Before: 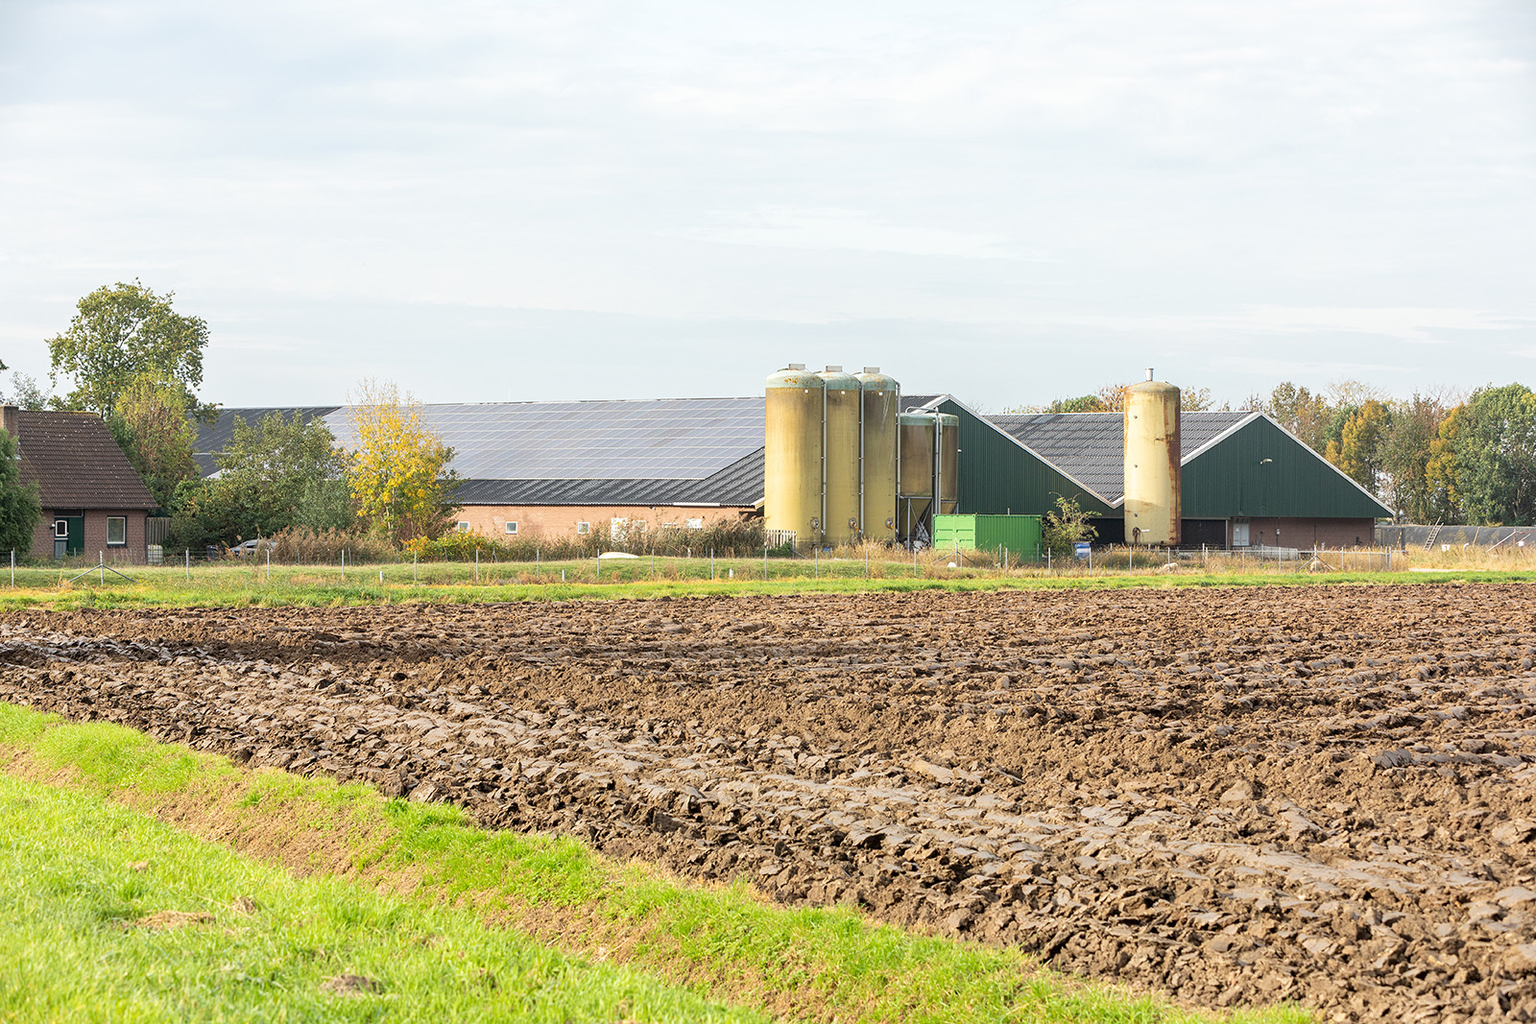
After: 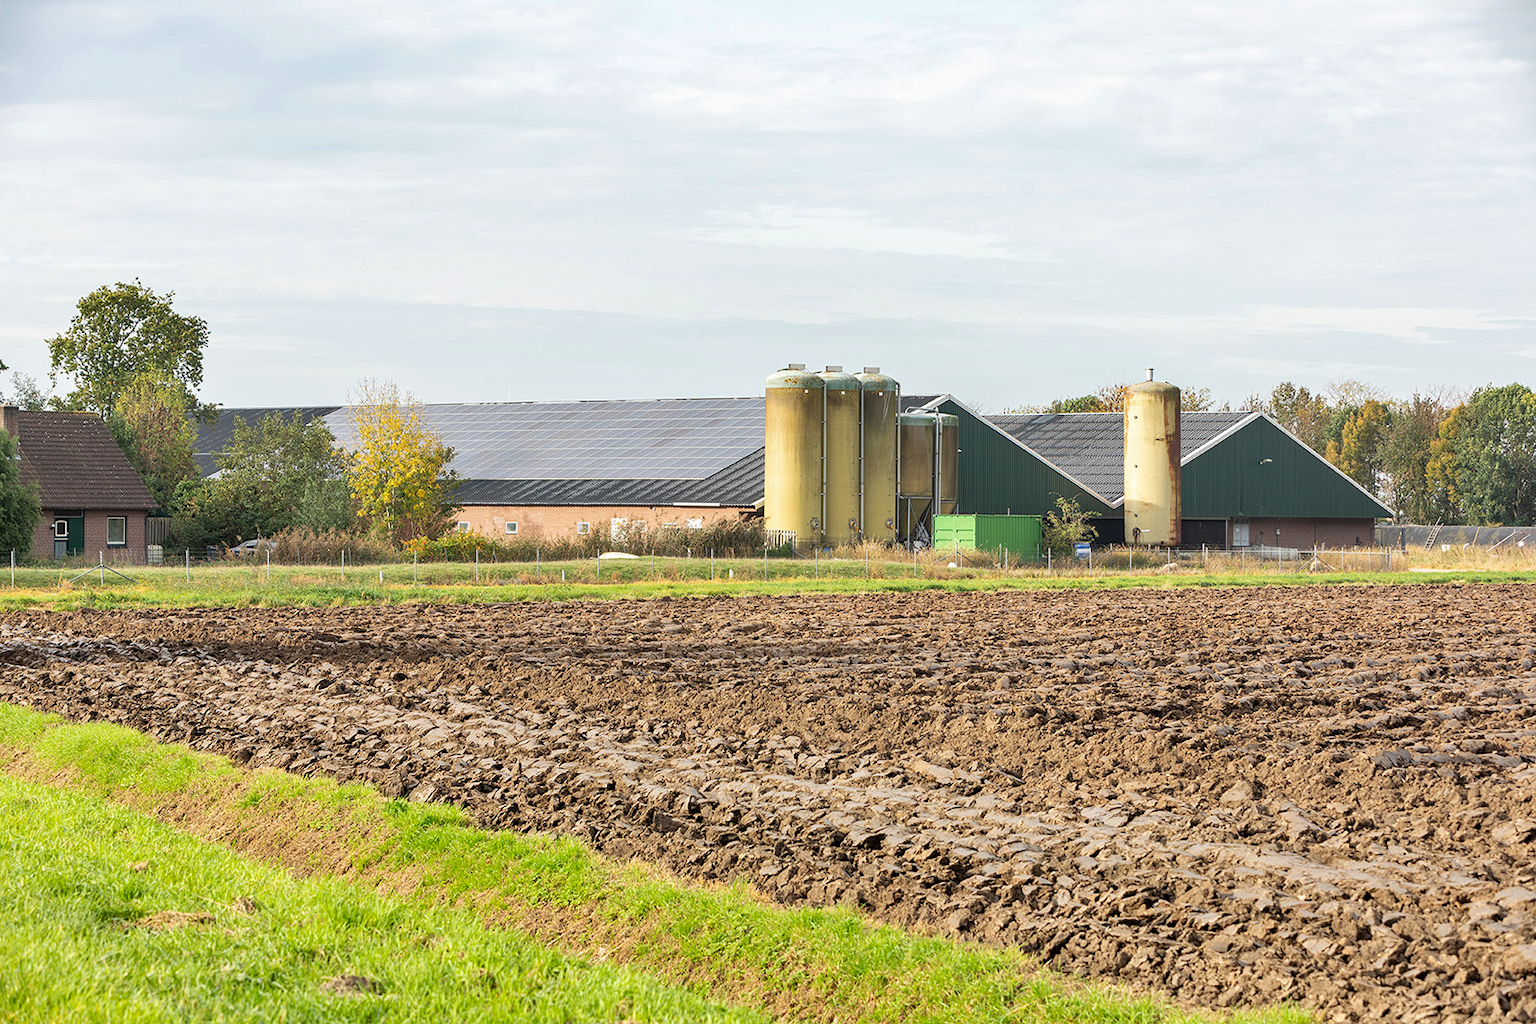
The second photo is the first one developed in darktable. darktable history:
shadows and highlights: shadows 23.21, highlights -48.53, shadows color adjustment 97.67%, soften with gaussian
